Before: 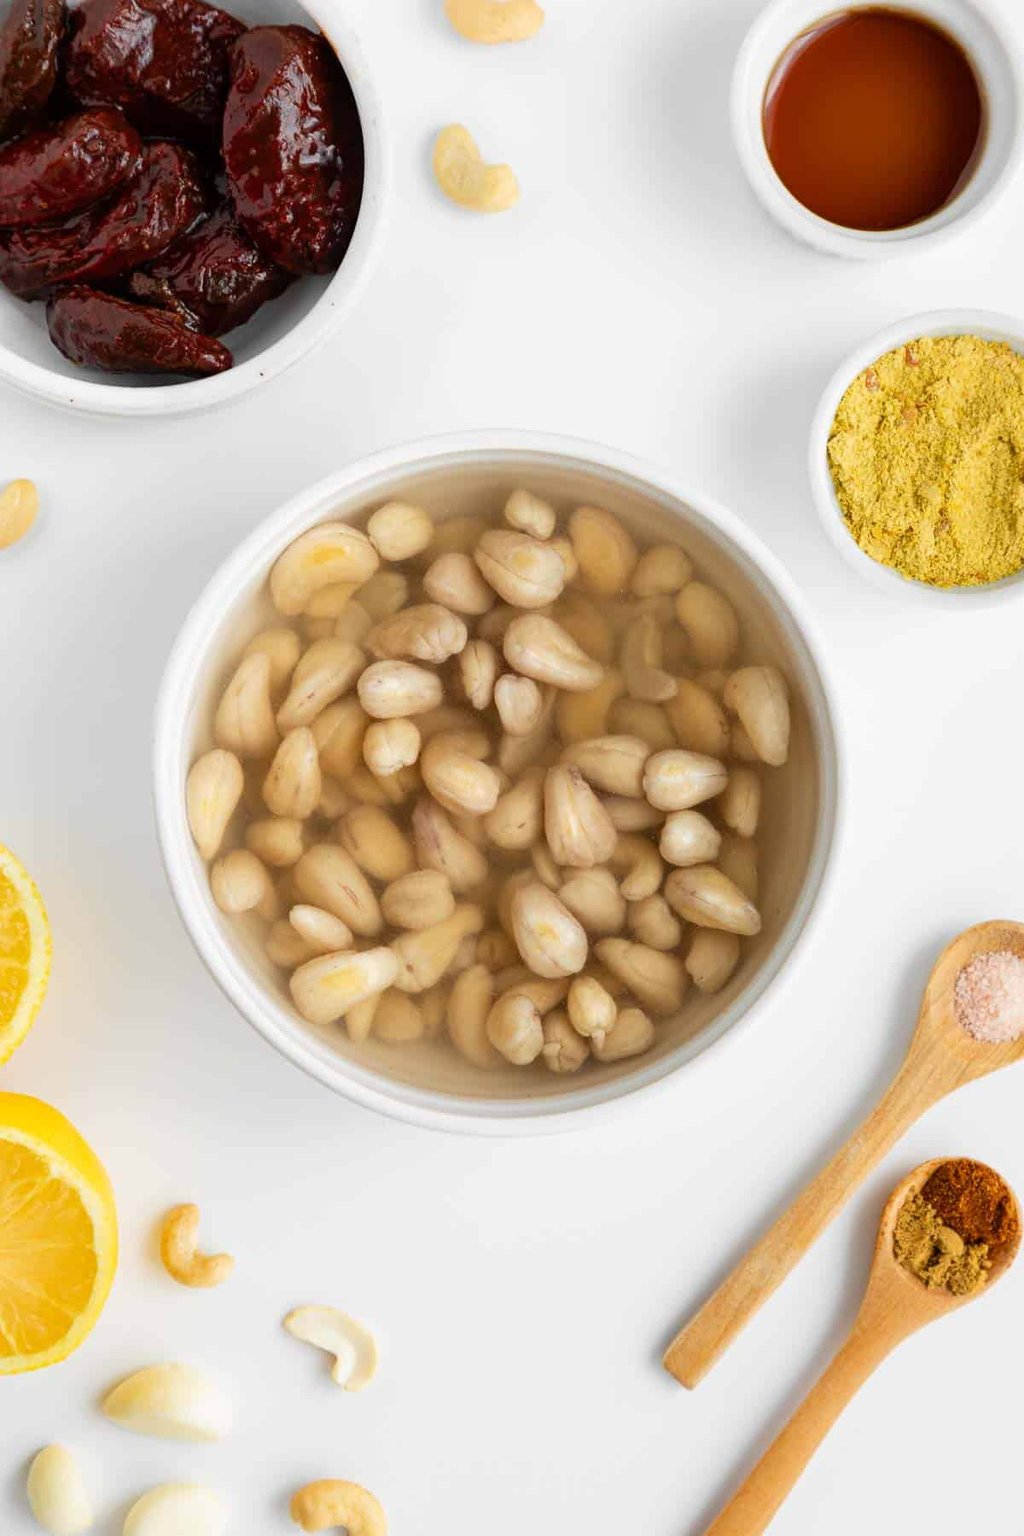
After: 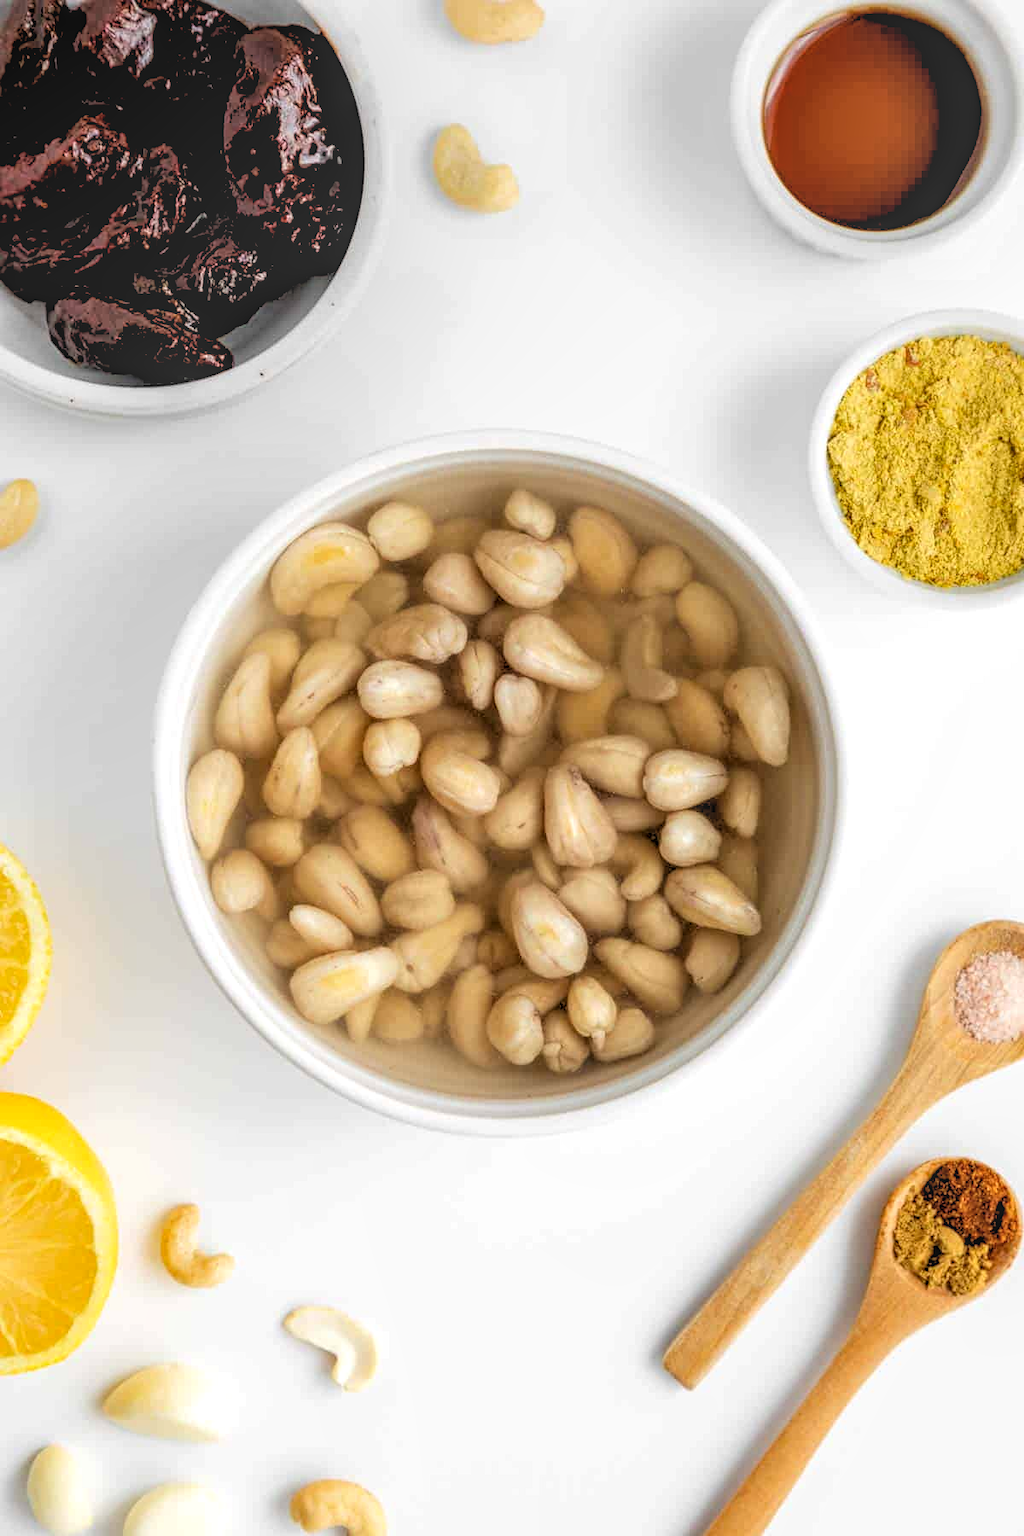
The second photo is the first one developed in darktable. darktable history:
rgb levels: levels [[0.029, 0.461, 0.922], [0, 0.5, 1], [0, 0.5, 1]]
local contrast: highlights 0%, shadows 0%, detail 133%
